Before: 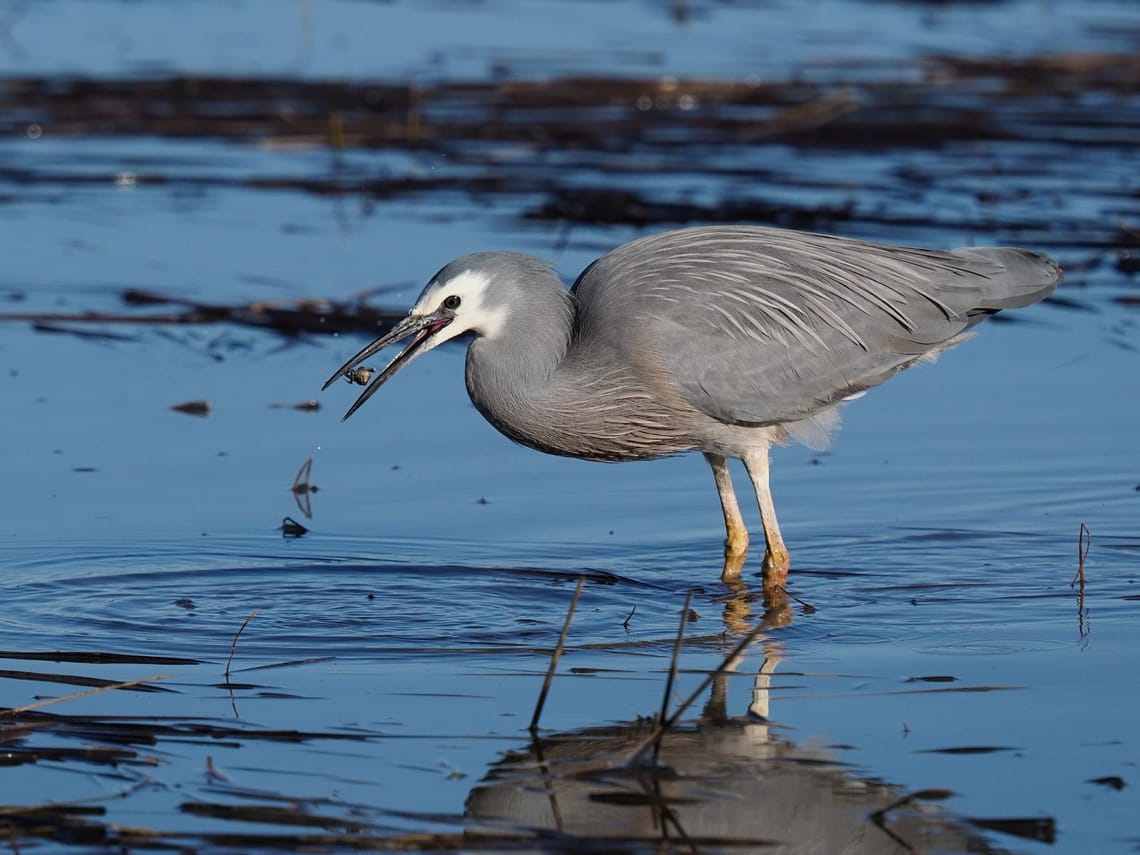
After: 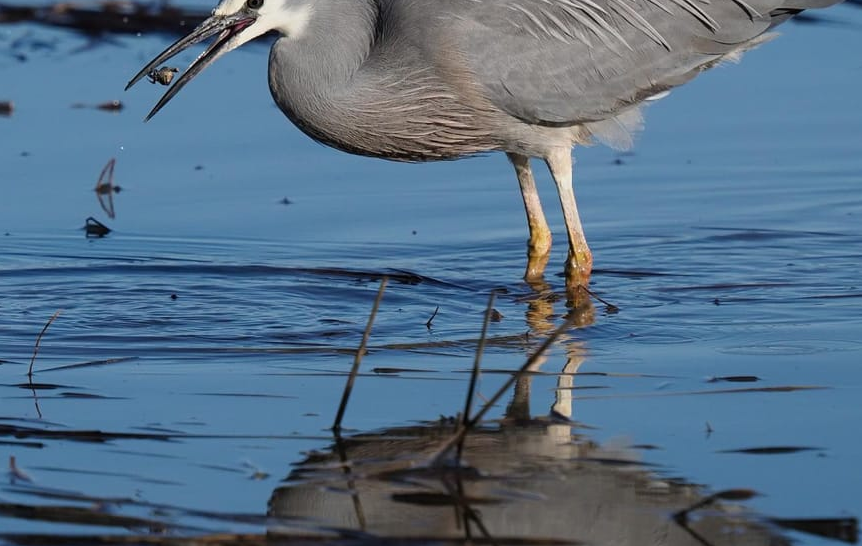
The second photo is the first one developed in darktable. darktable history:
crop and rotate: left 17.299%, top 35.115%, right 7.015%, bottom 1.024%
white balance: red 1, blue 1
